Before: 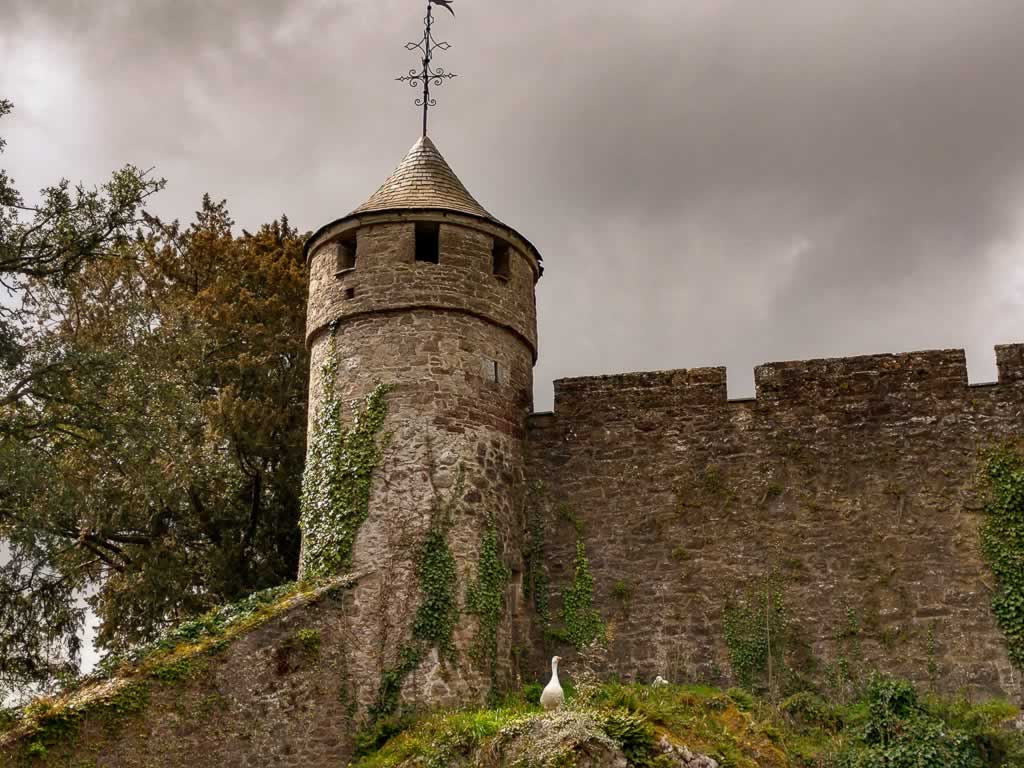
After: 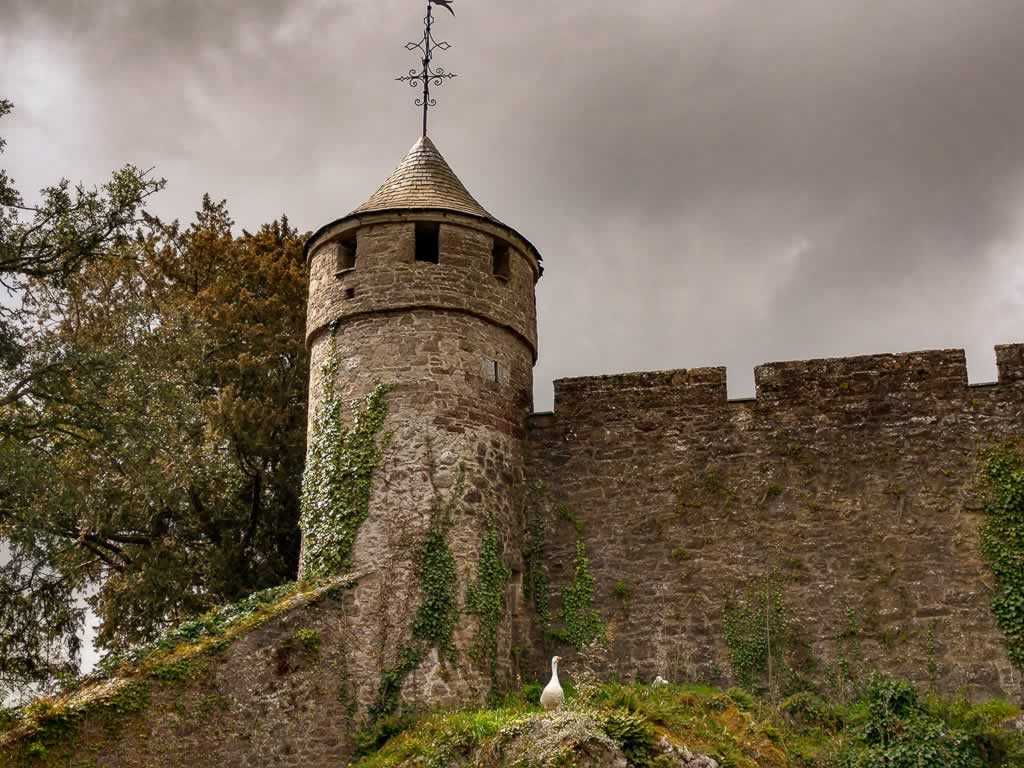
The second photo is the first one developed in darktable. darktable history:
shadows and highlights: shadows 12, white point adjustment 1.2, soften with gaussian
vignetting: brightness -0.233, saturation 0.141
